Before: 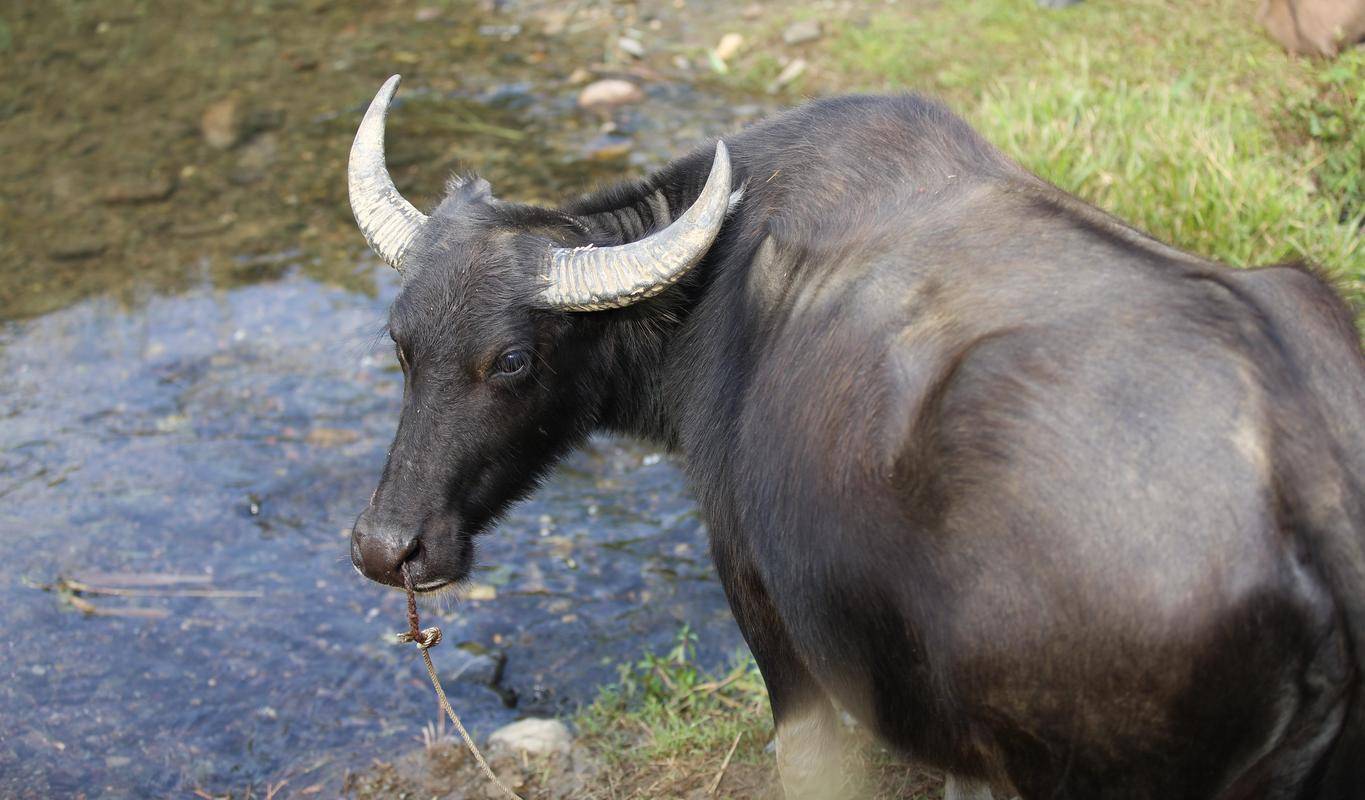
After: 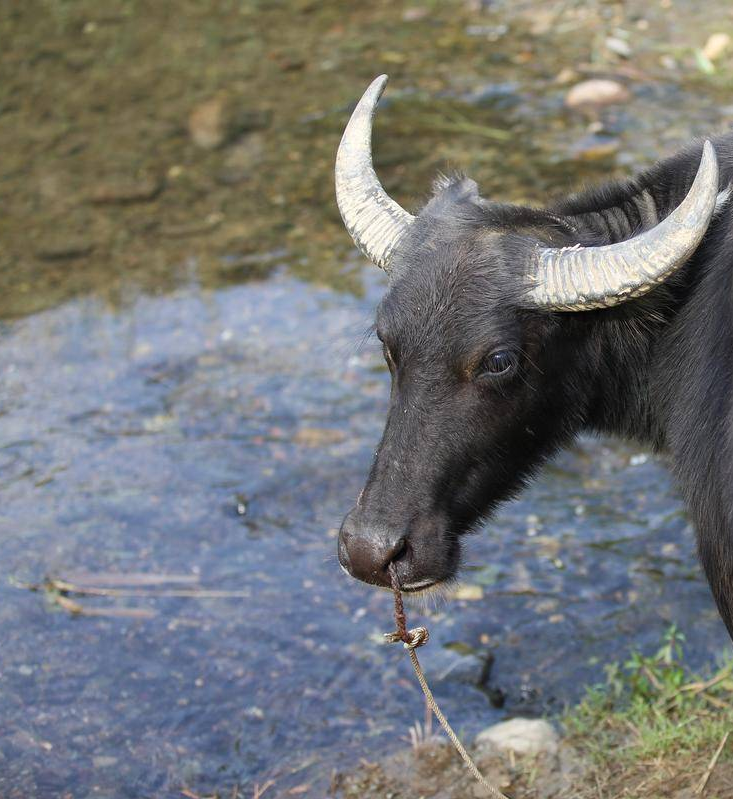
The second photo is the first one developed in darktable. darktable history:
crop: left 0.97%, right 45.319%, bottom 0.091%
